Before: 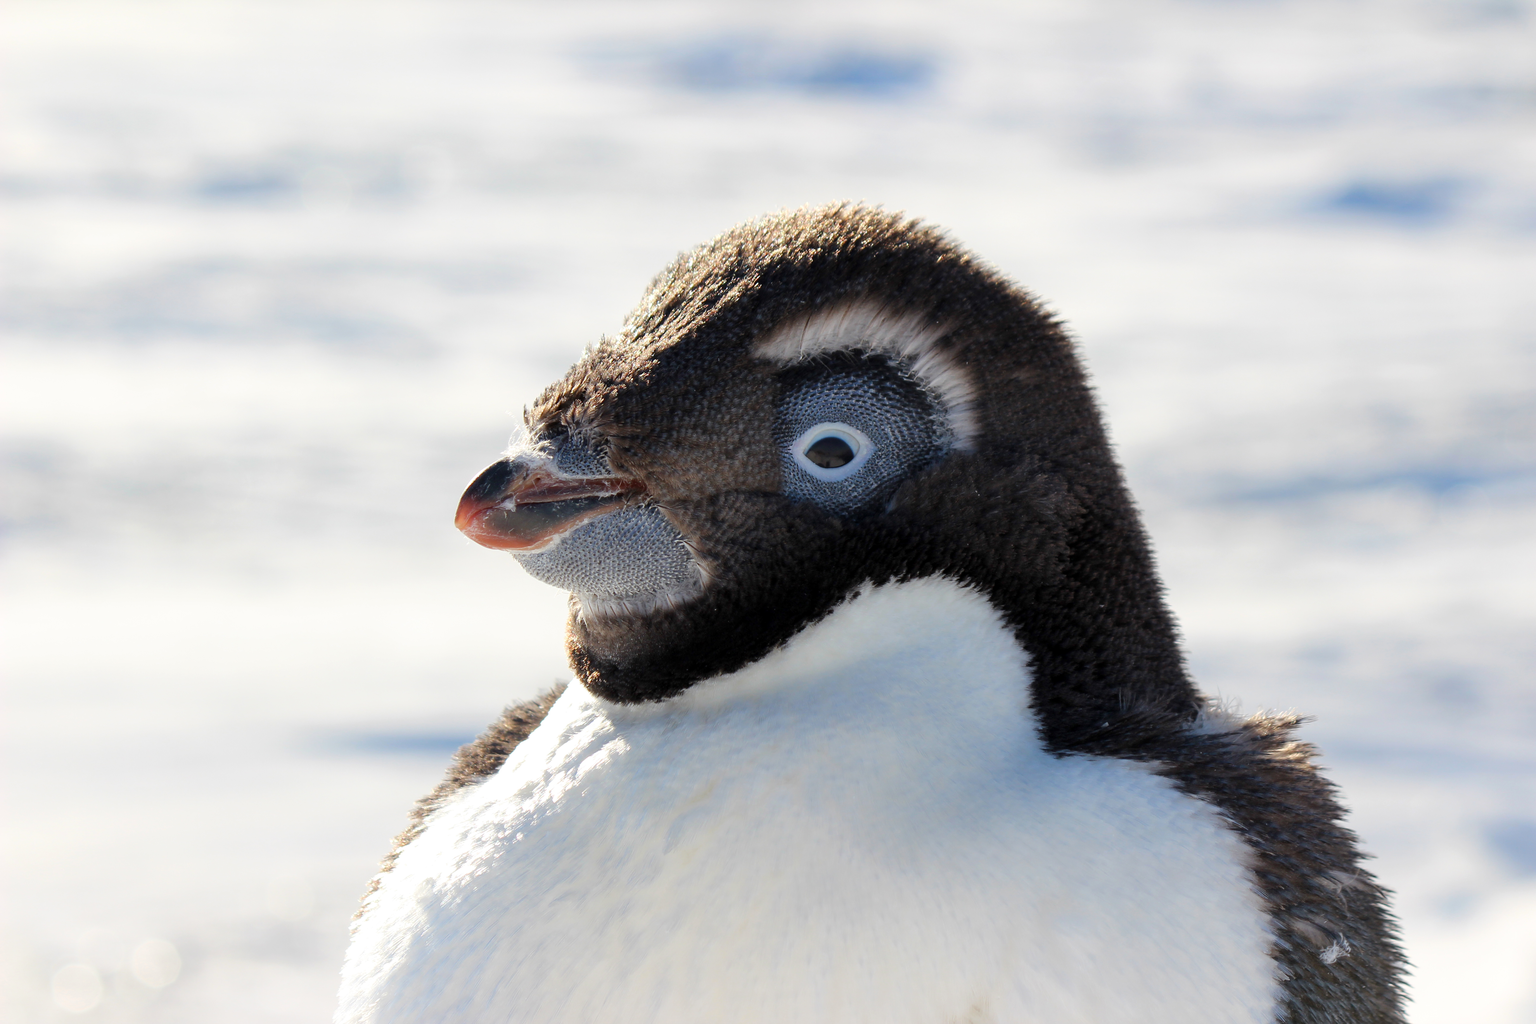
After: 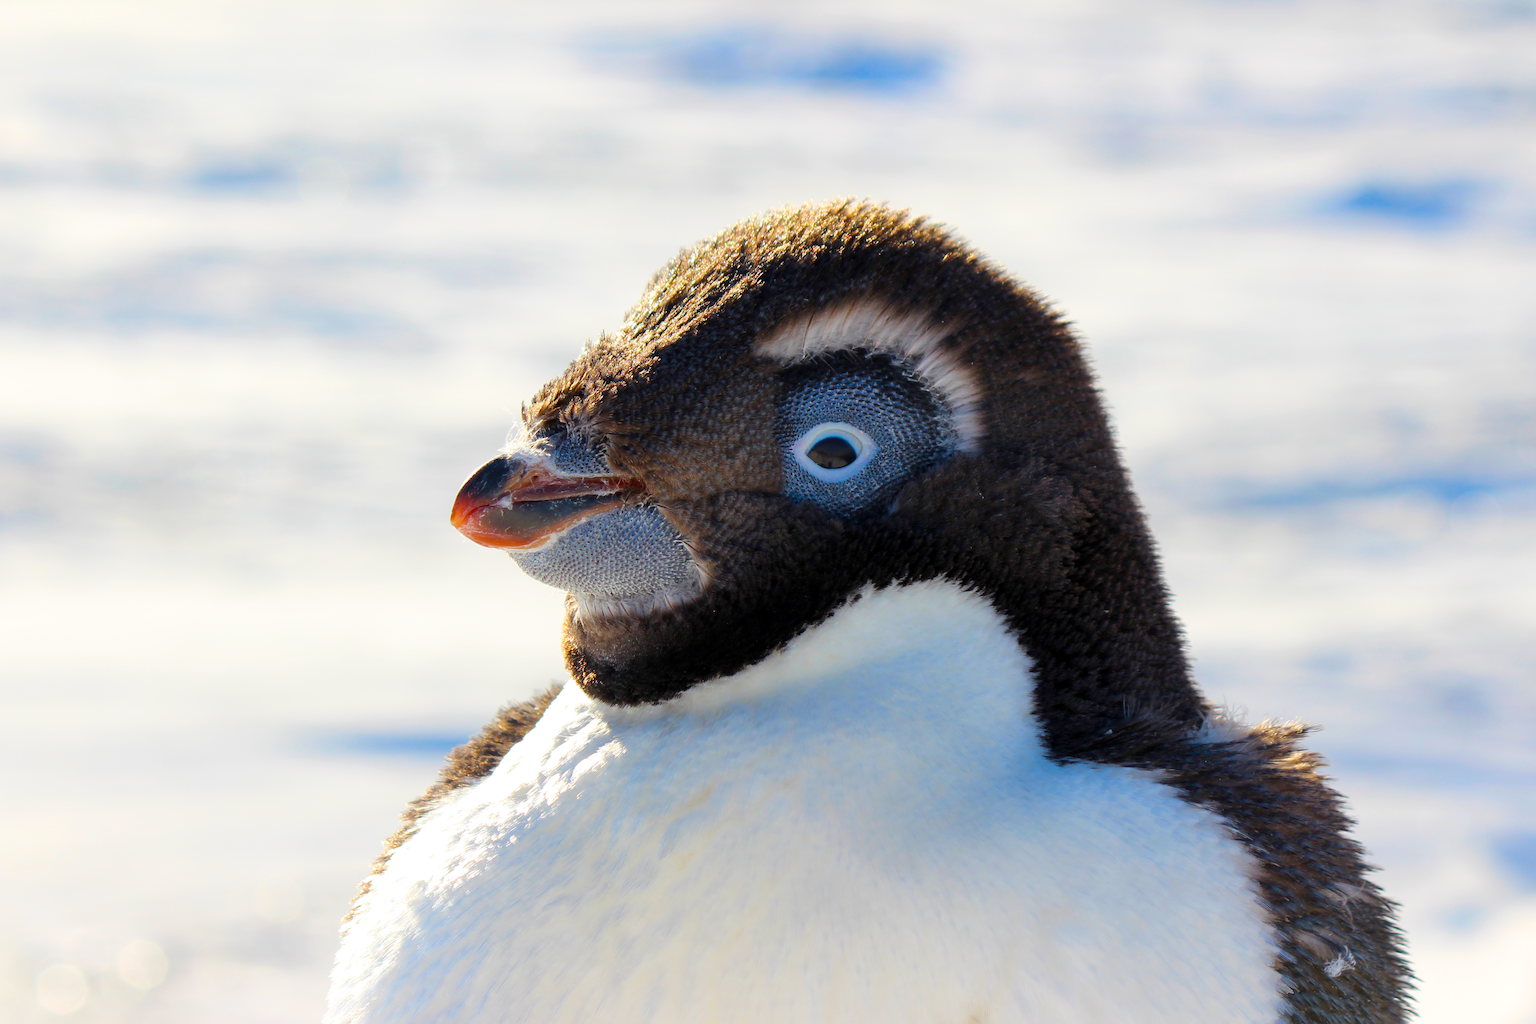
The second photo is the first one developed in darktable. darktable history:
color balance rgb: perceptual saturation grading › global saturation 29.655%, global vibrance 45.761%
crop and rotate: angle -0.579°
